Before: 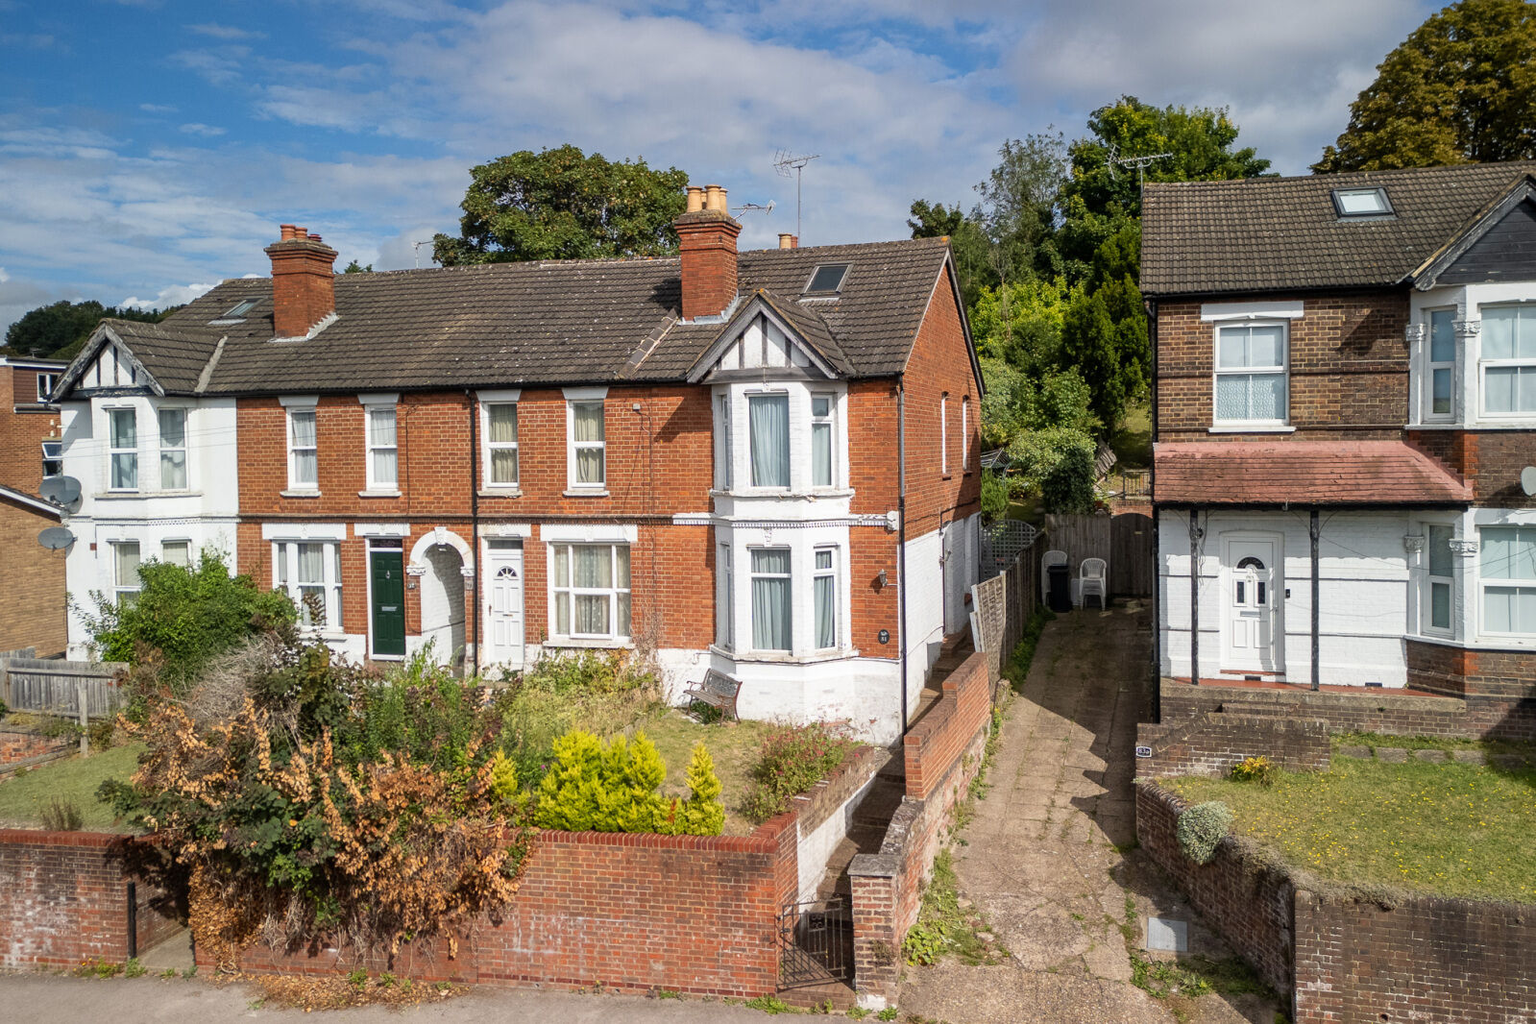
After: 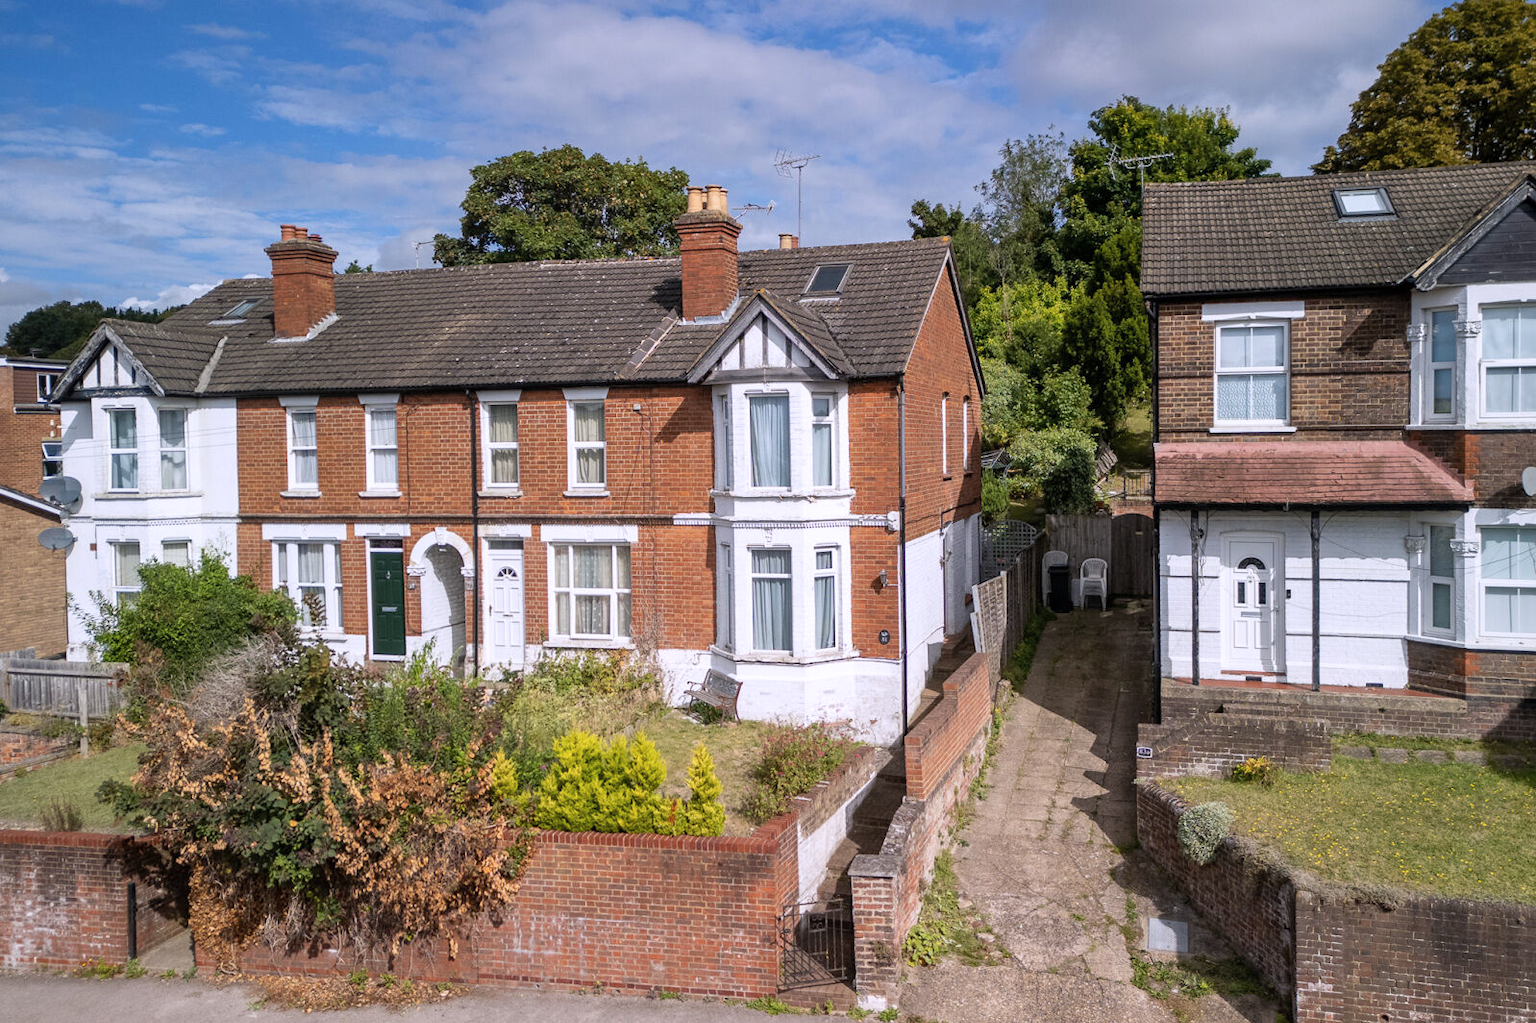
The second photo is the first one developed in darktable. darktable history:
shadows and highlights: shadows 37.27, highlights -28.18, soften with gaussian
color zones: curves: ch1 [(0, 0.469) (0.01, 0.469) (0.12, 0.446) (0.248, 0.469) (0.5, 0.5) (0.748, 0.5) (0.99, 0.469) (1, 0.469)]
white balance: red 1.004, blue 1.096
